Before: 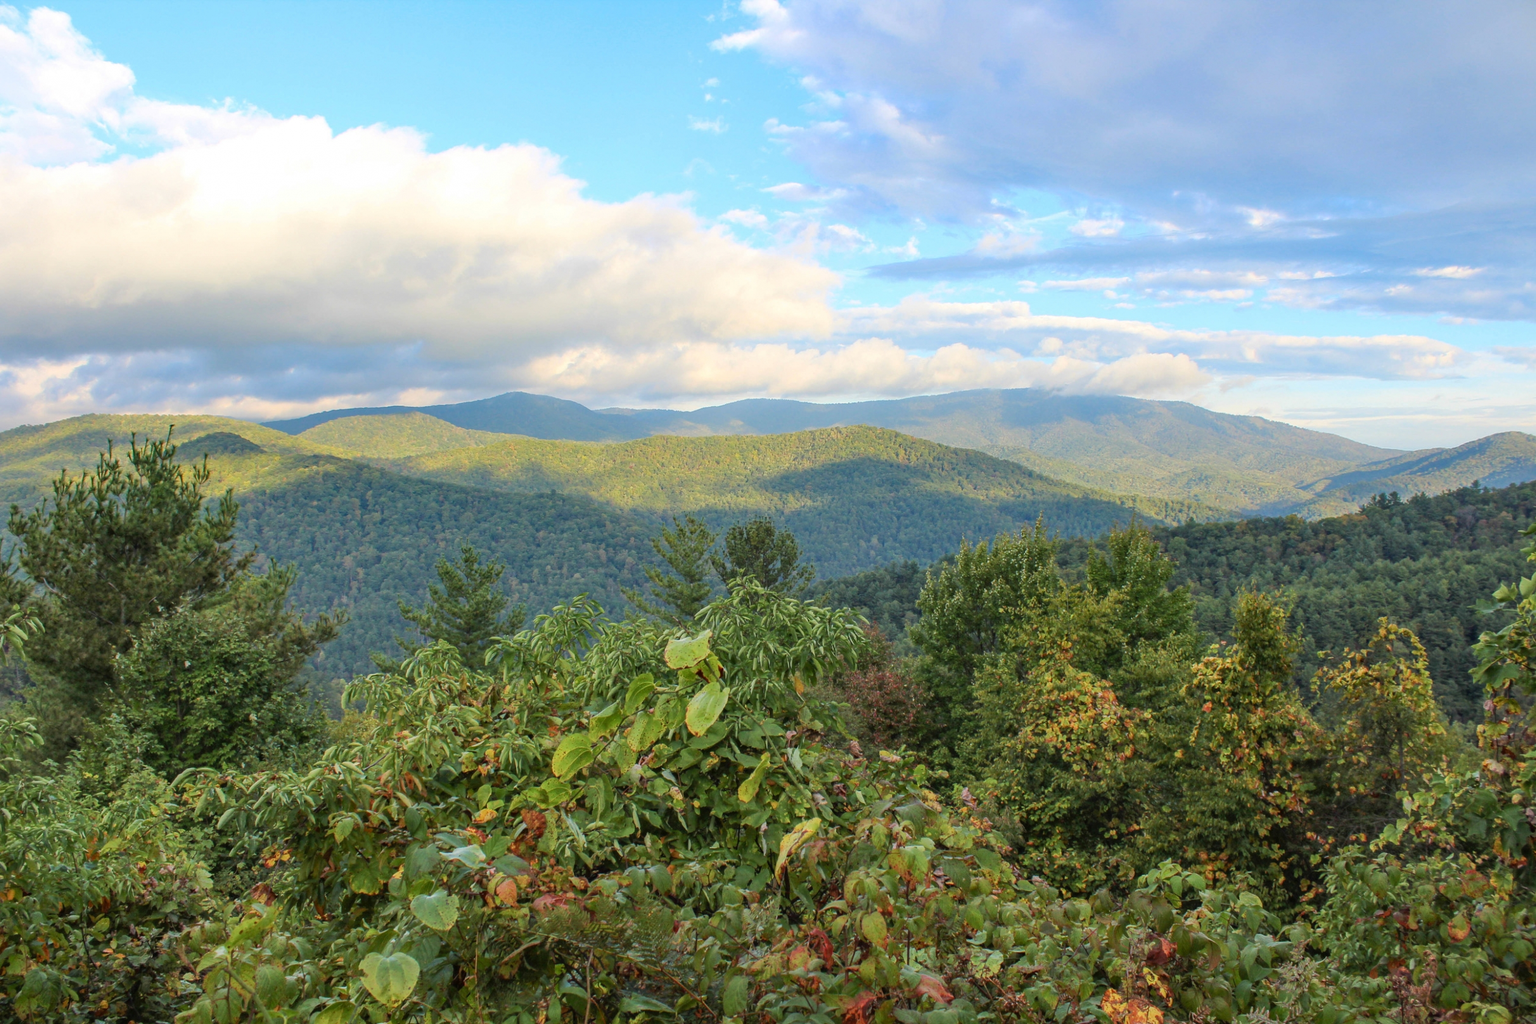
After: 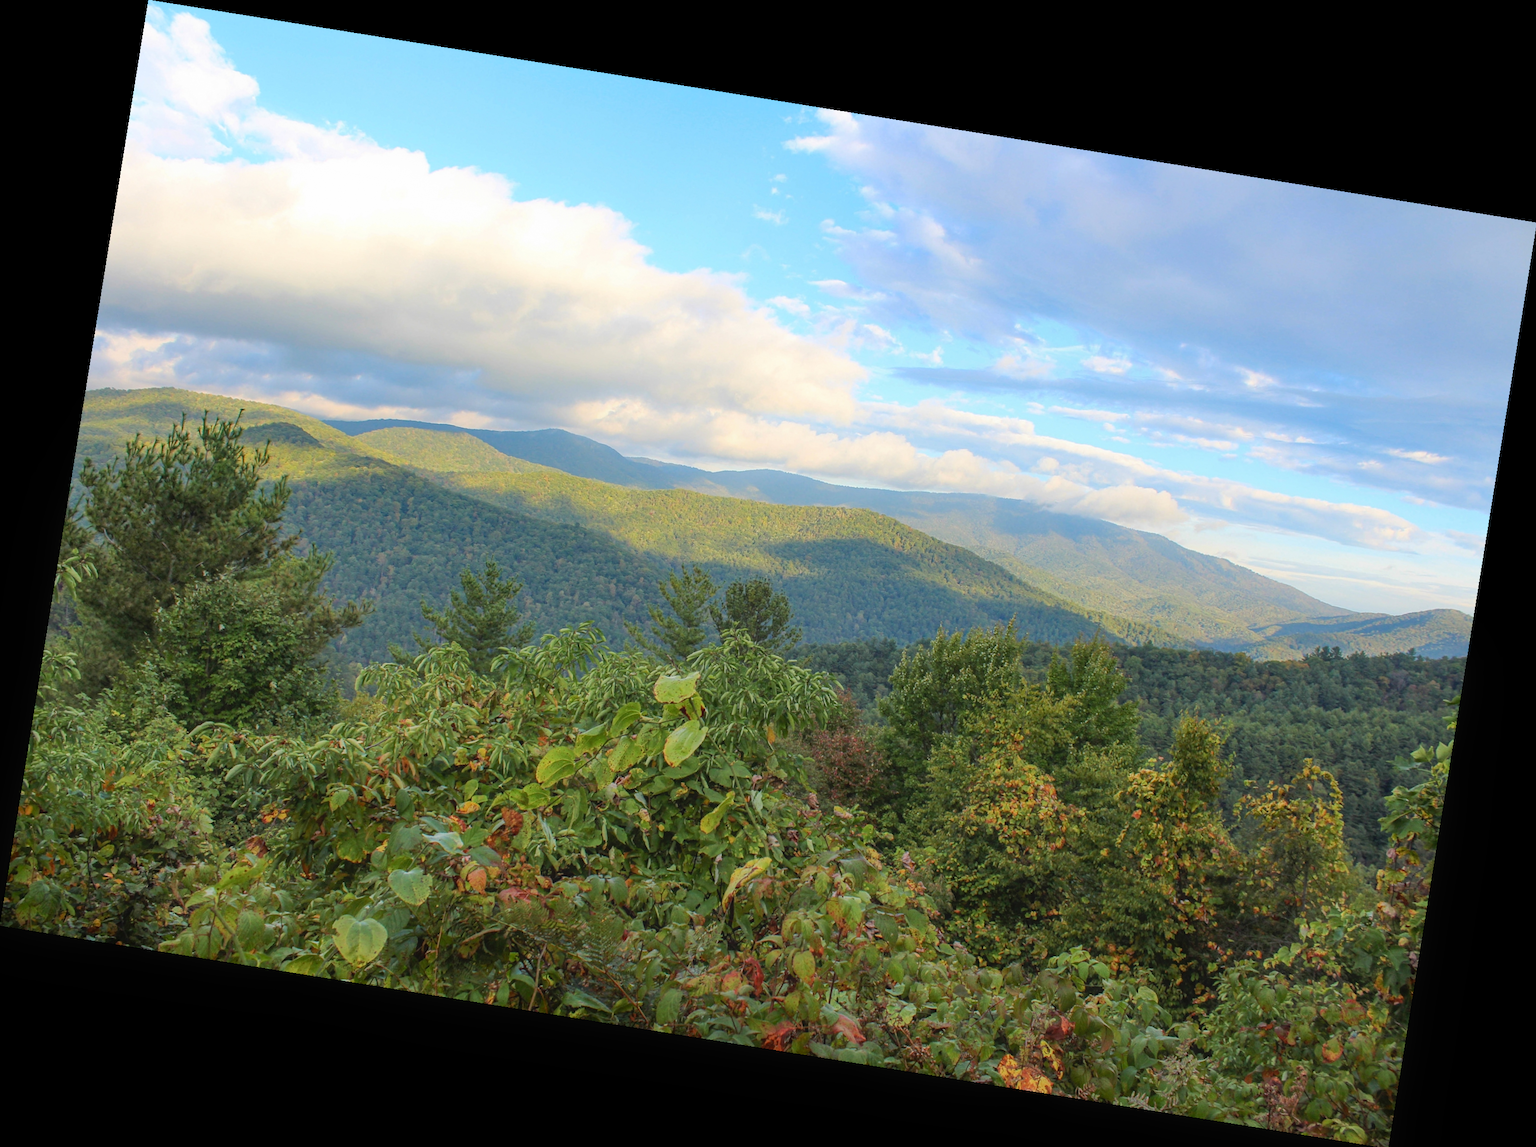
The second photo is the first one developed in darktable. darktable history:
tone equalizer: on, module defaults
contrast equalizer: y [[0.5, 0.488, 0.462, 0.461, 0.491, 0.5], [0.5 ×6], [0.5 ×6], [0 ×6], [0 ×6]]
rotate and perspective: rotation 9.12°, automatic cropping off
